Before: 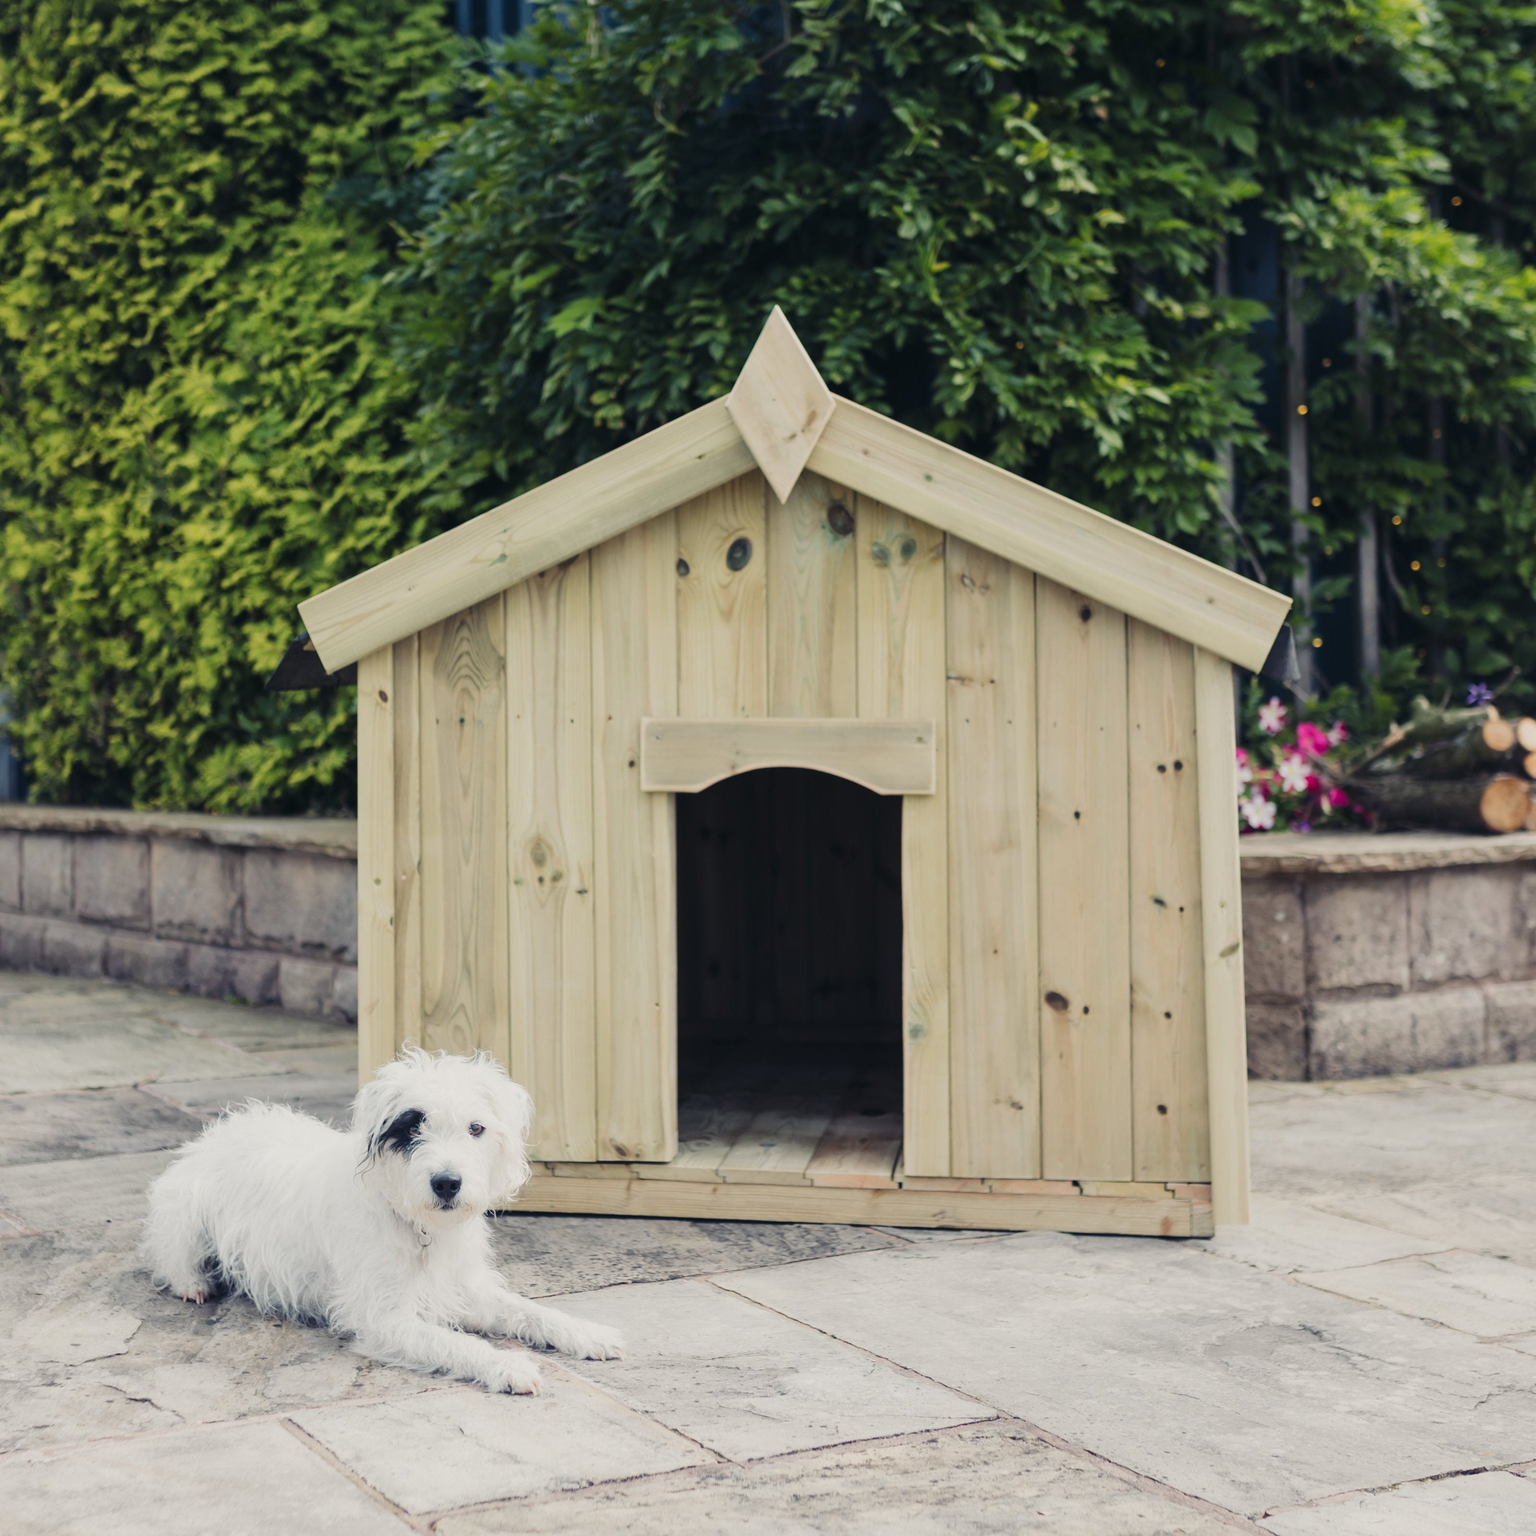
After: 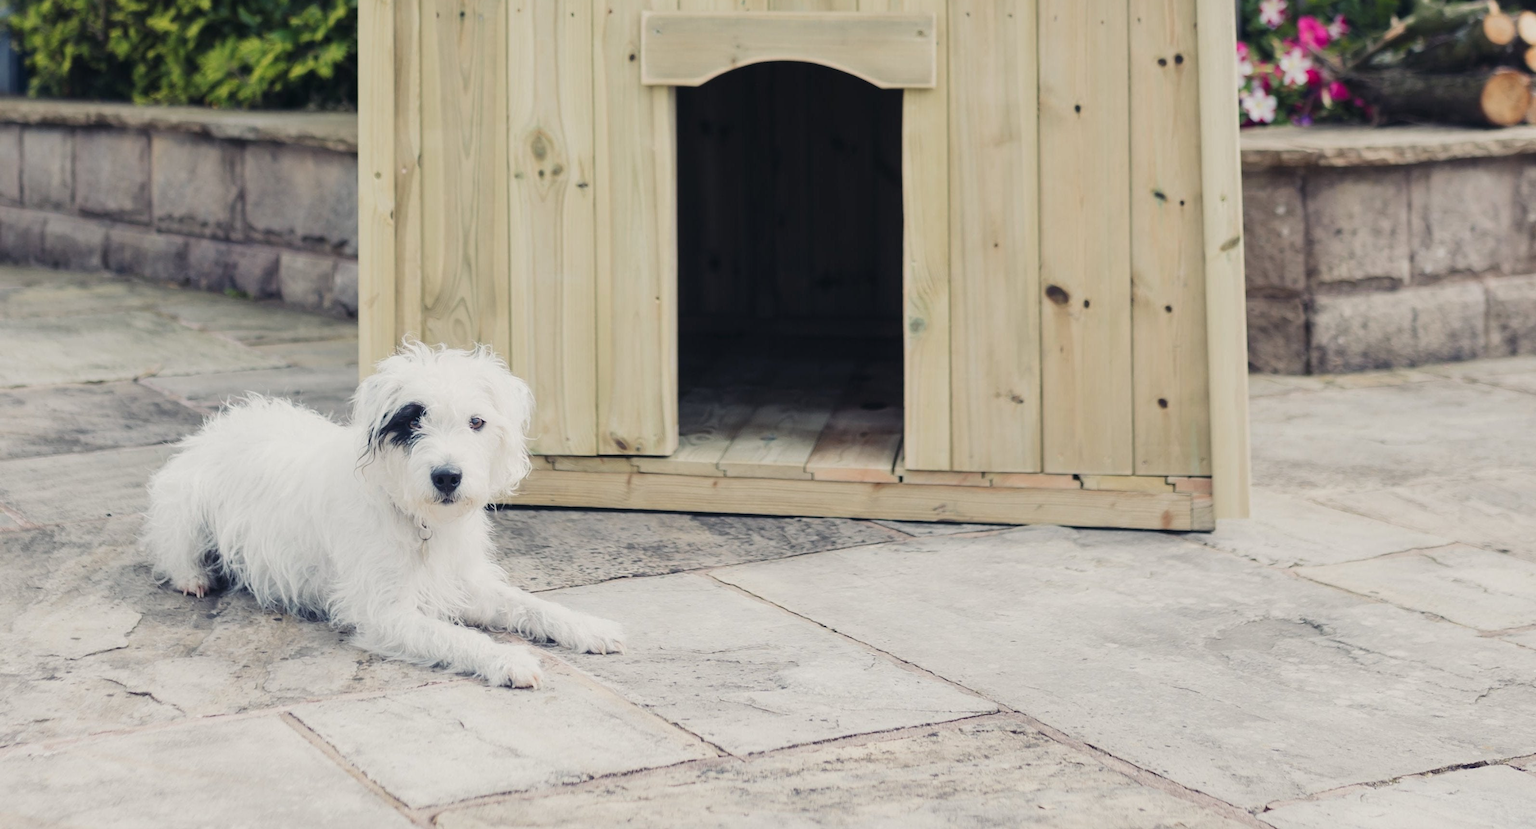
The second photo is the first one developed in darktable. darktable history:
crop and rotate: top 46.028%, right 0.02%
